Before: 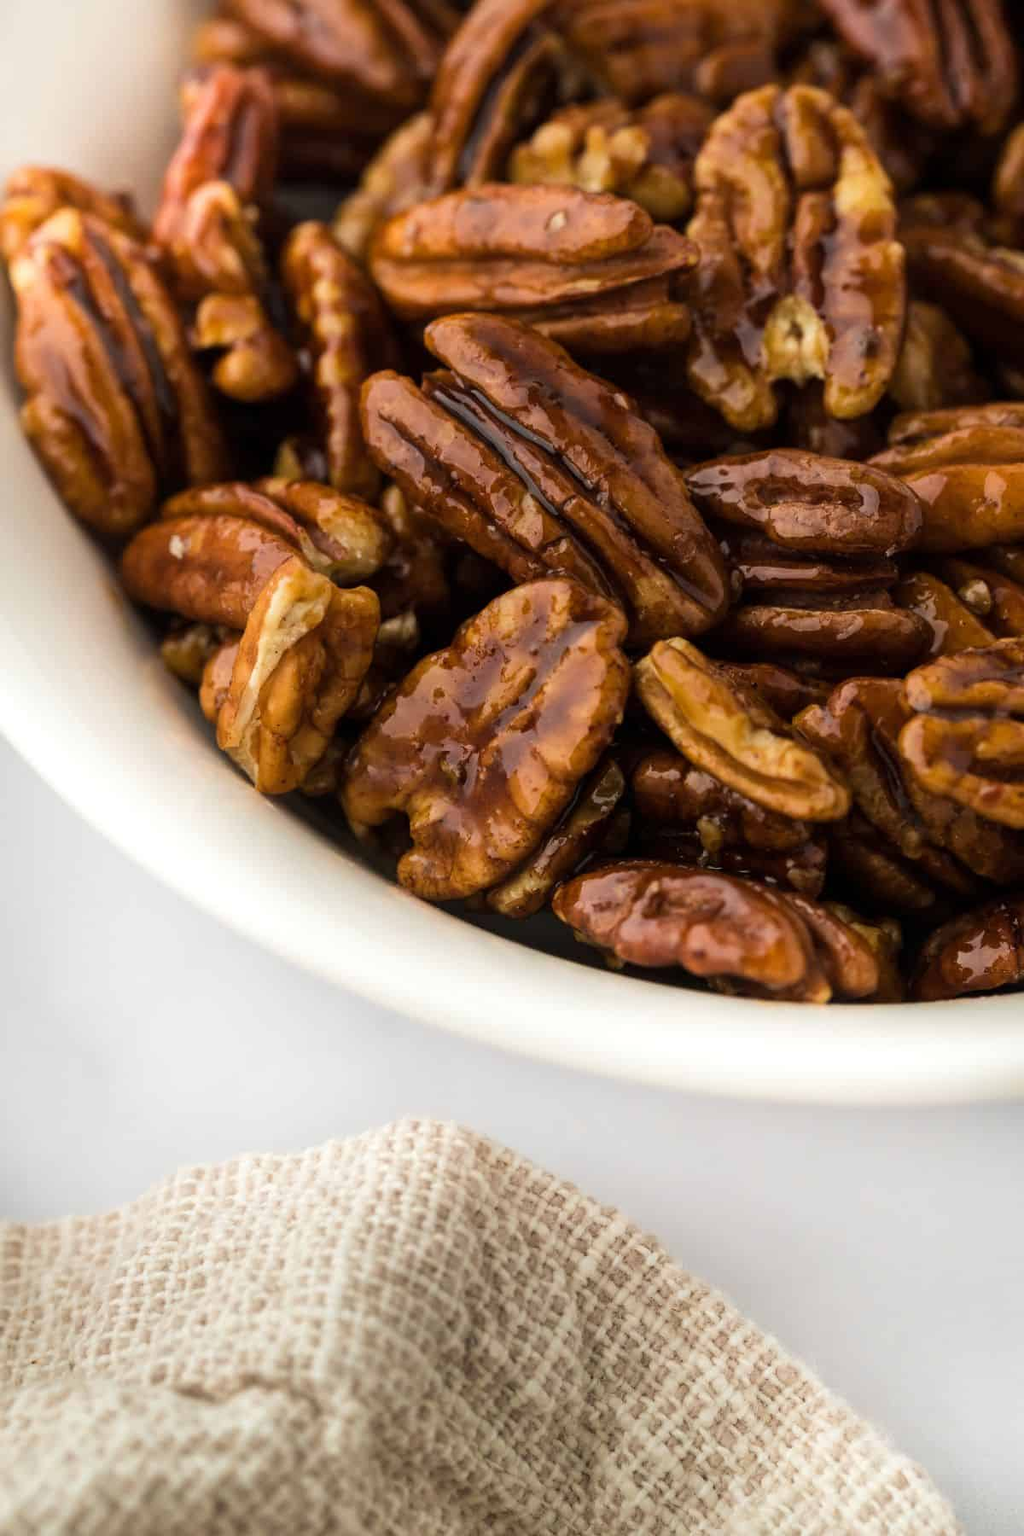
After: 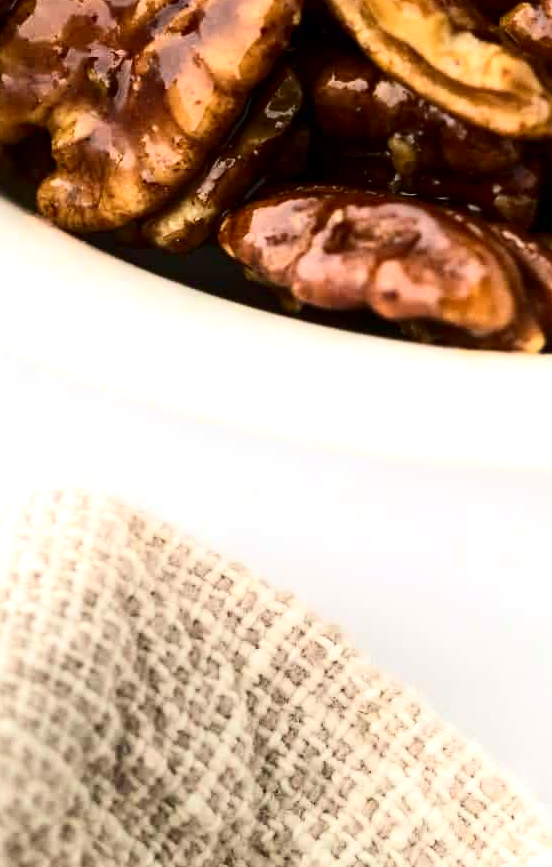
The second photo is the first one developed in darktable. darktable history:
exposure: black level correction 0.001, exposure 0.498 EV, compensate highlight preservation false
crop: left 35.756%, top 45.767%, right 18.2%, bottom 6.055%
contrast brightness saturation: contrast 0.292
